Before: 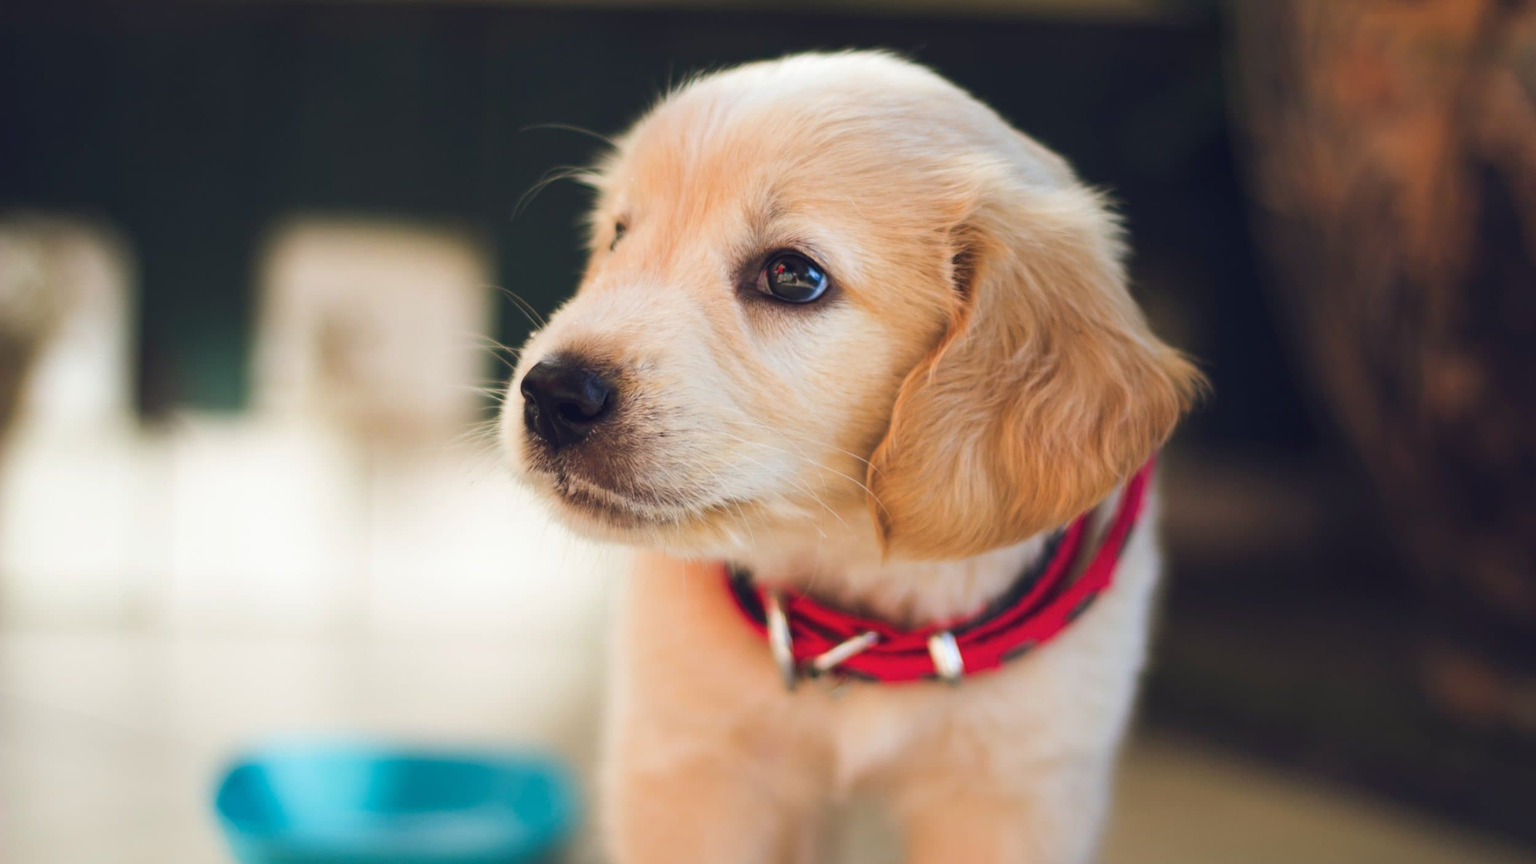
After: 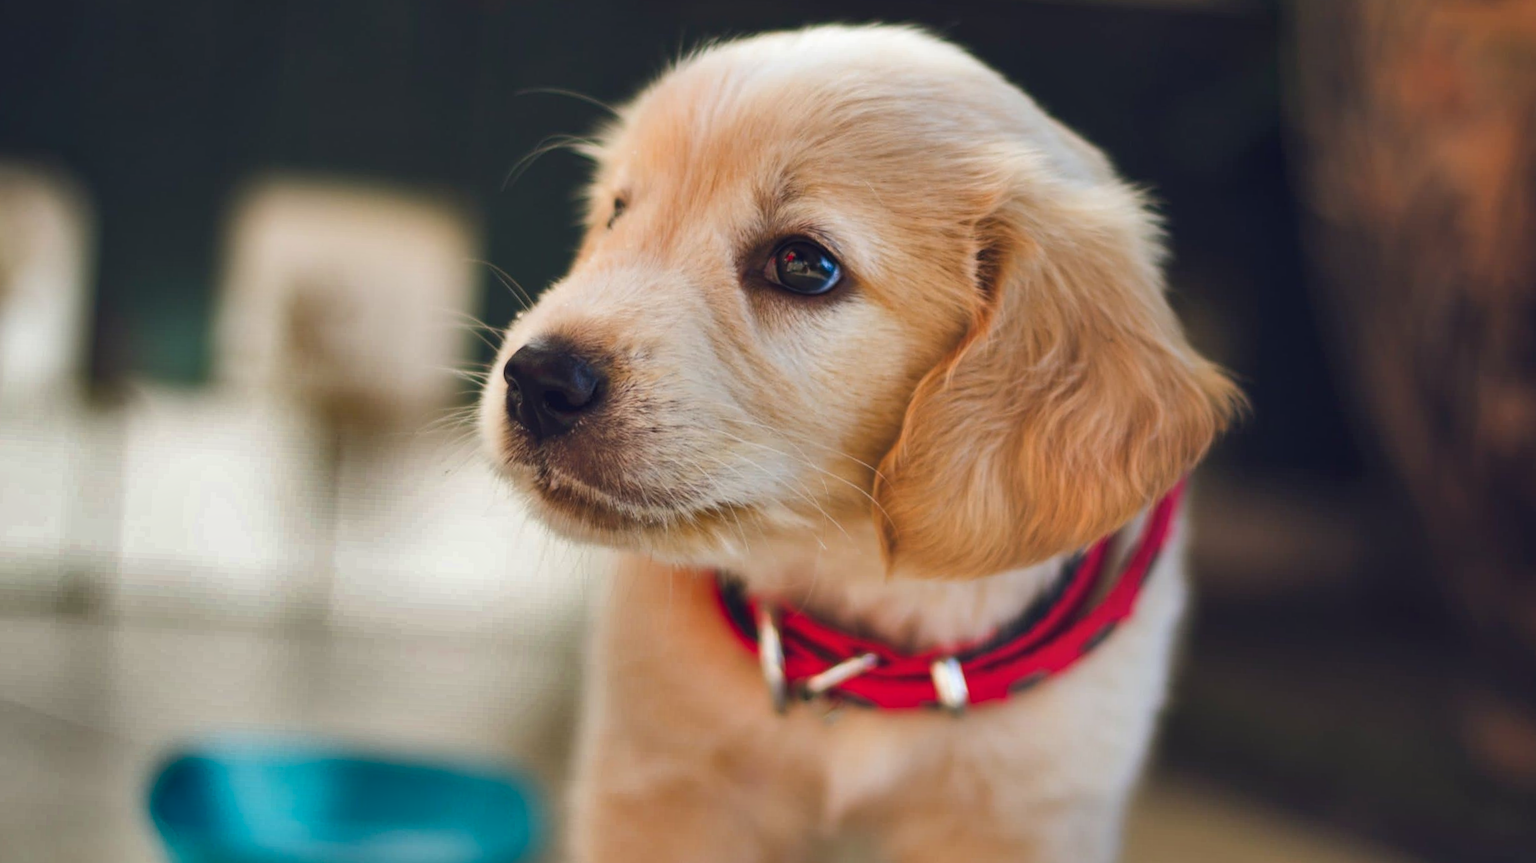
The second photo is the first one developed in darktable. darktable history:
crop and rotate: angle -2.68°
shadows and highlights: shadows 20.85, highlights -82.18, soften with gaussian
